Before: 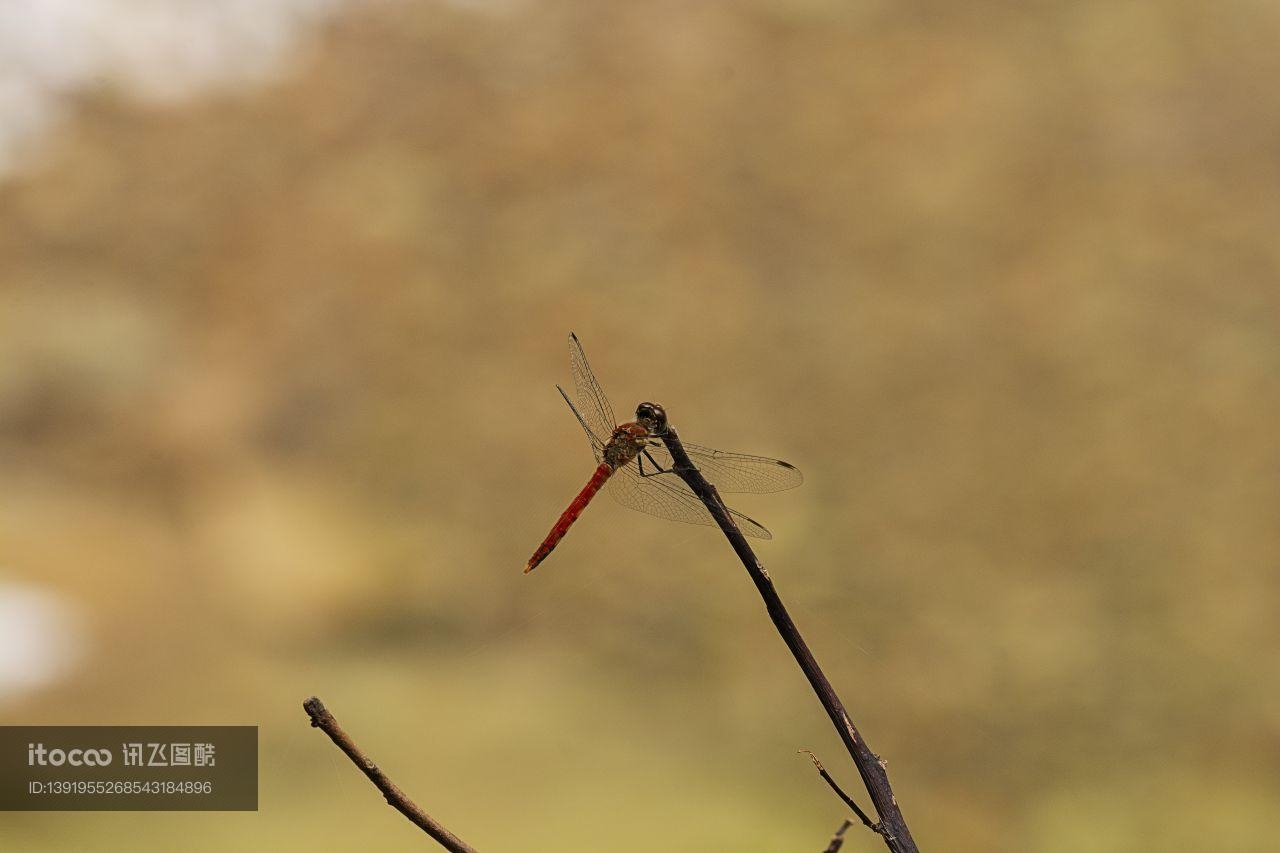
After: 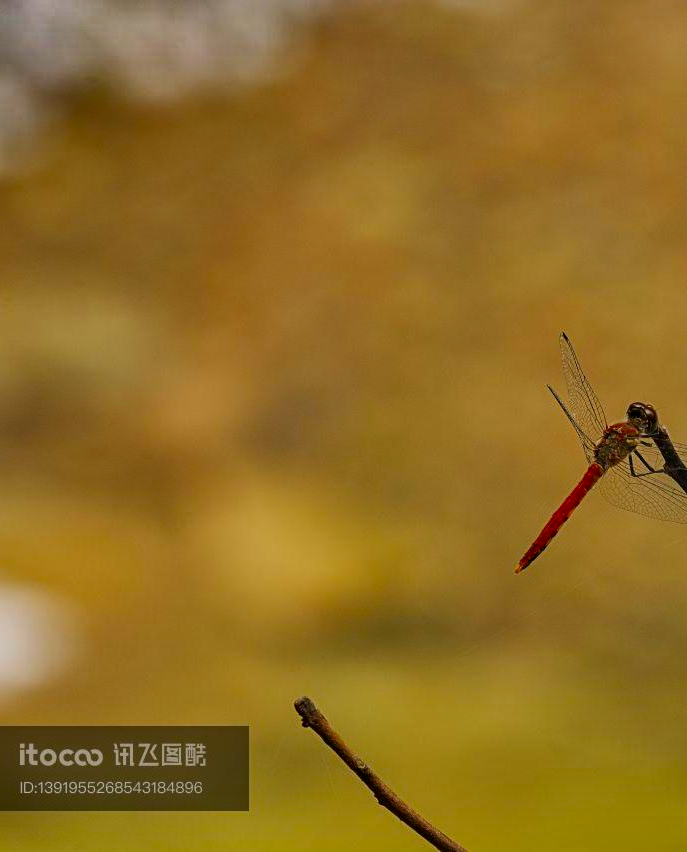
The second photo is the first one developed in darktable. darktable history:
shadows and highlights: radius 122.8, shadows 98.31, white point adjustment -2.84, highlights -98.8, soften with gaussian
crop: left 0.707%, right 45.569%, bottom 0.091%
haze removal: compatibility mode true, adaptive false
color correction: highlights b* -0.005, saturation 1.35
